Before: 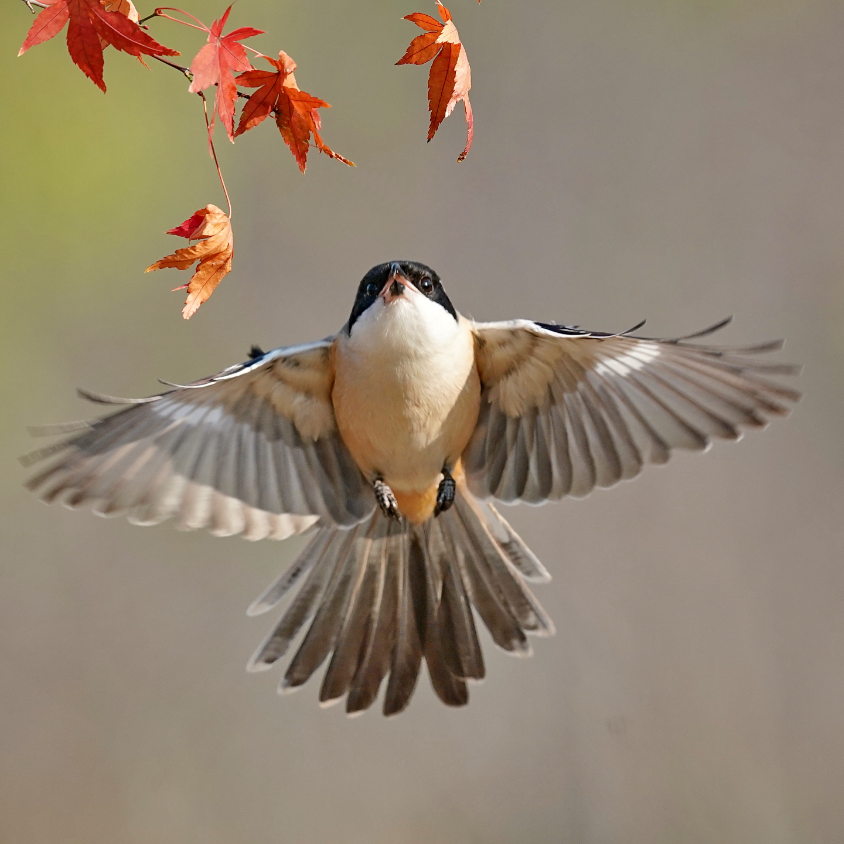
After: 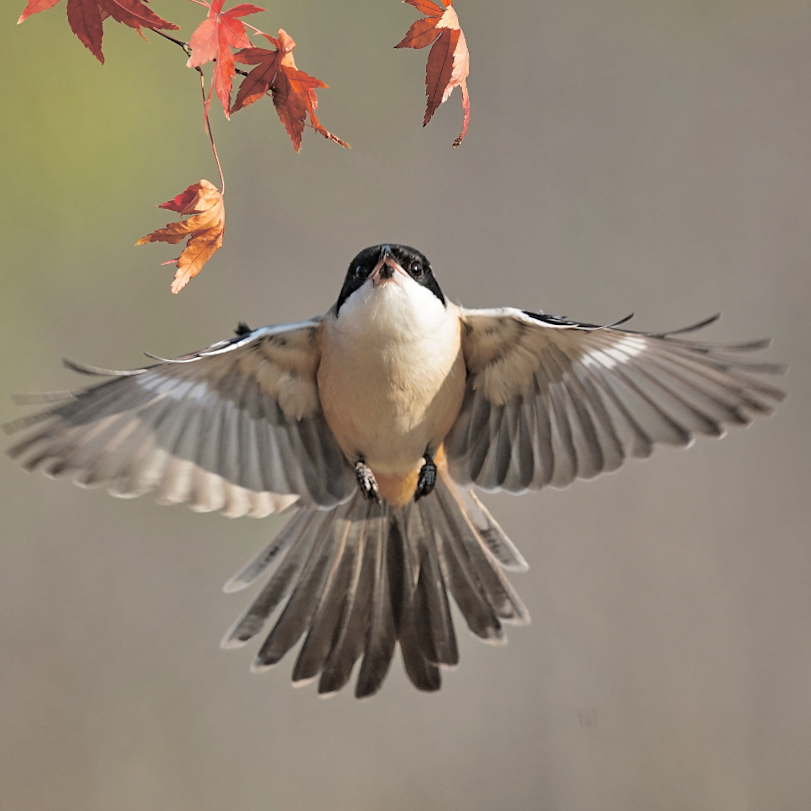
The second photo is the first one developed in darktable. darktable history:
crop and rotate: angle -2.38°
split-toning: shadows › hue 36°, shadows › saturation 0.05, highlights › hue 10.8°, highlights › saturation 0.15, compress 40%
